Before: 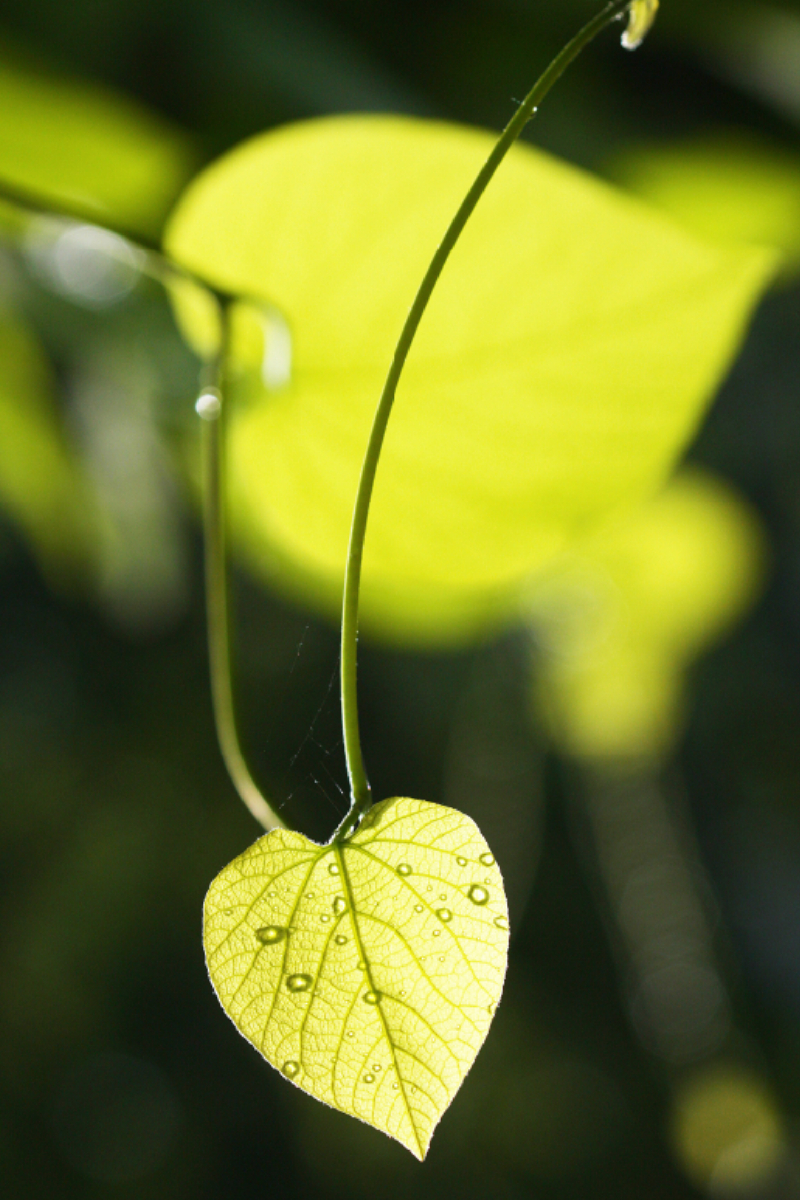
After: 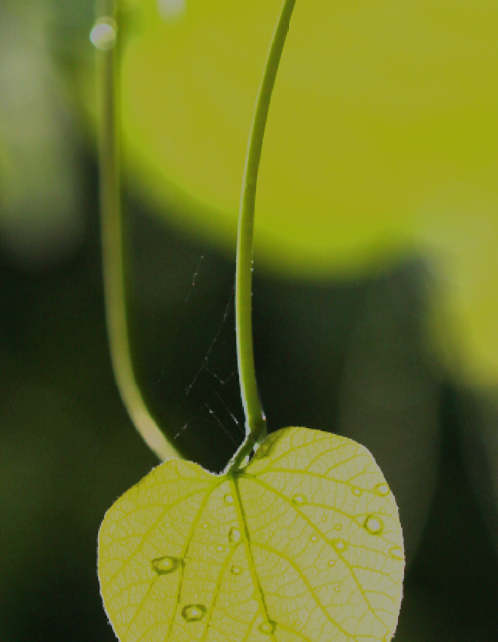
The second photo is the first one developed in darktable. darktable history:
filmic rgb: black relative exposure -13.13 EV, white relative exposure 4.03 EV, target white luminance 85.066%, hardness 6.28, latitude 43.02%, contrast 0.859, shadows ↔ highlights balance 7.85%, color science v6 (2022)
crop: left 13.217%, top 30.849%, right 24.501%, bottom 15.579%
